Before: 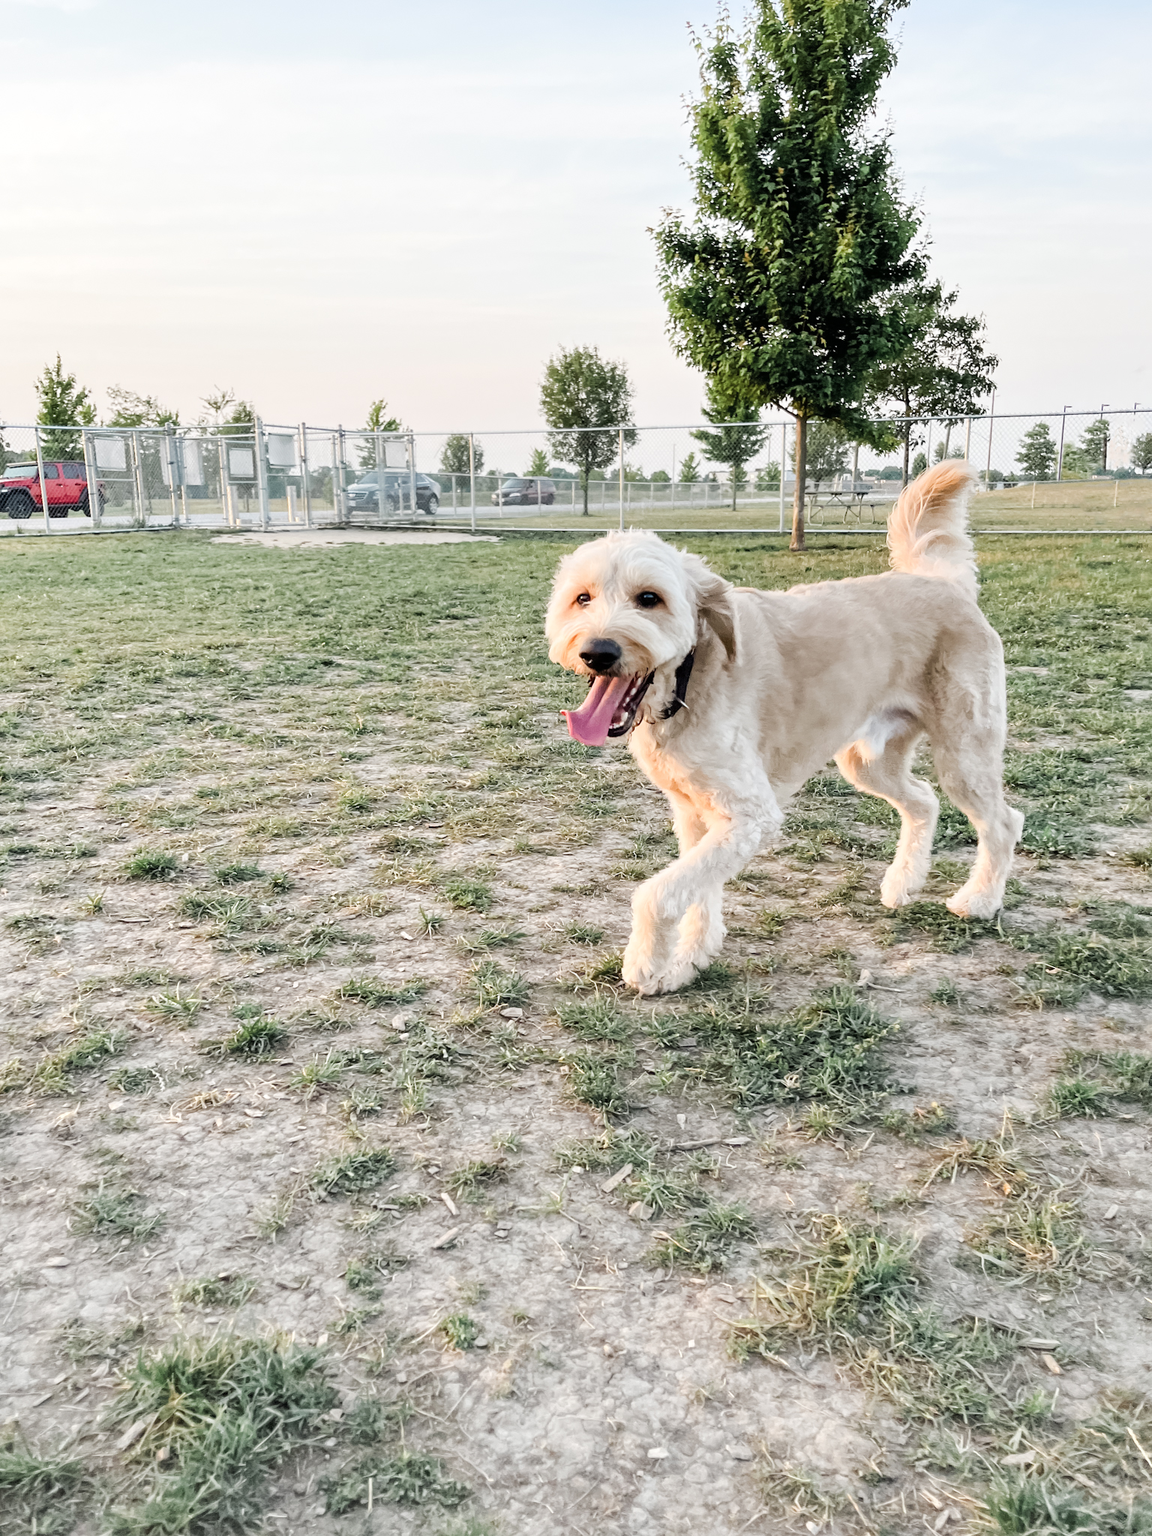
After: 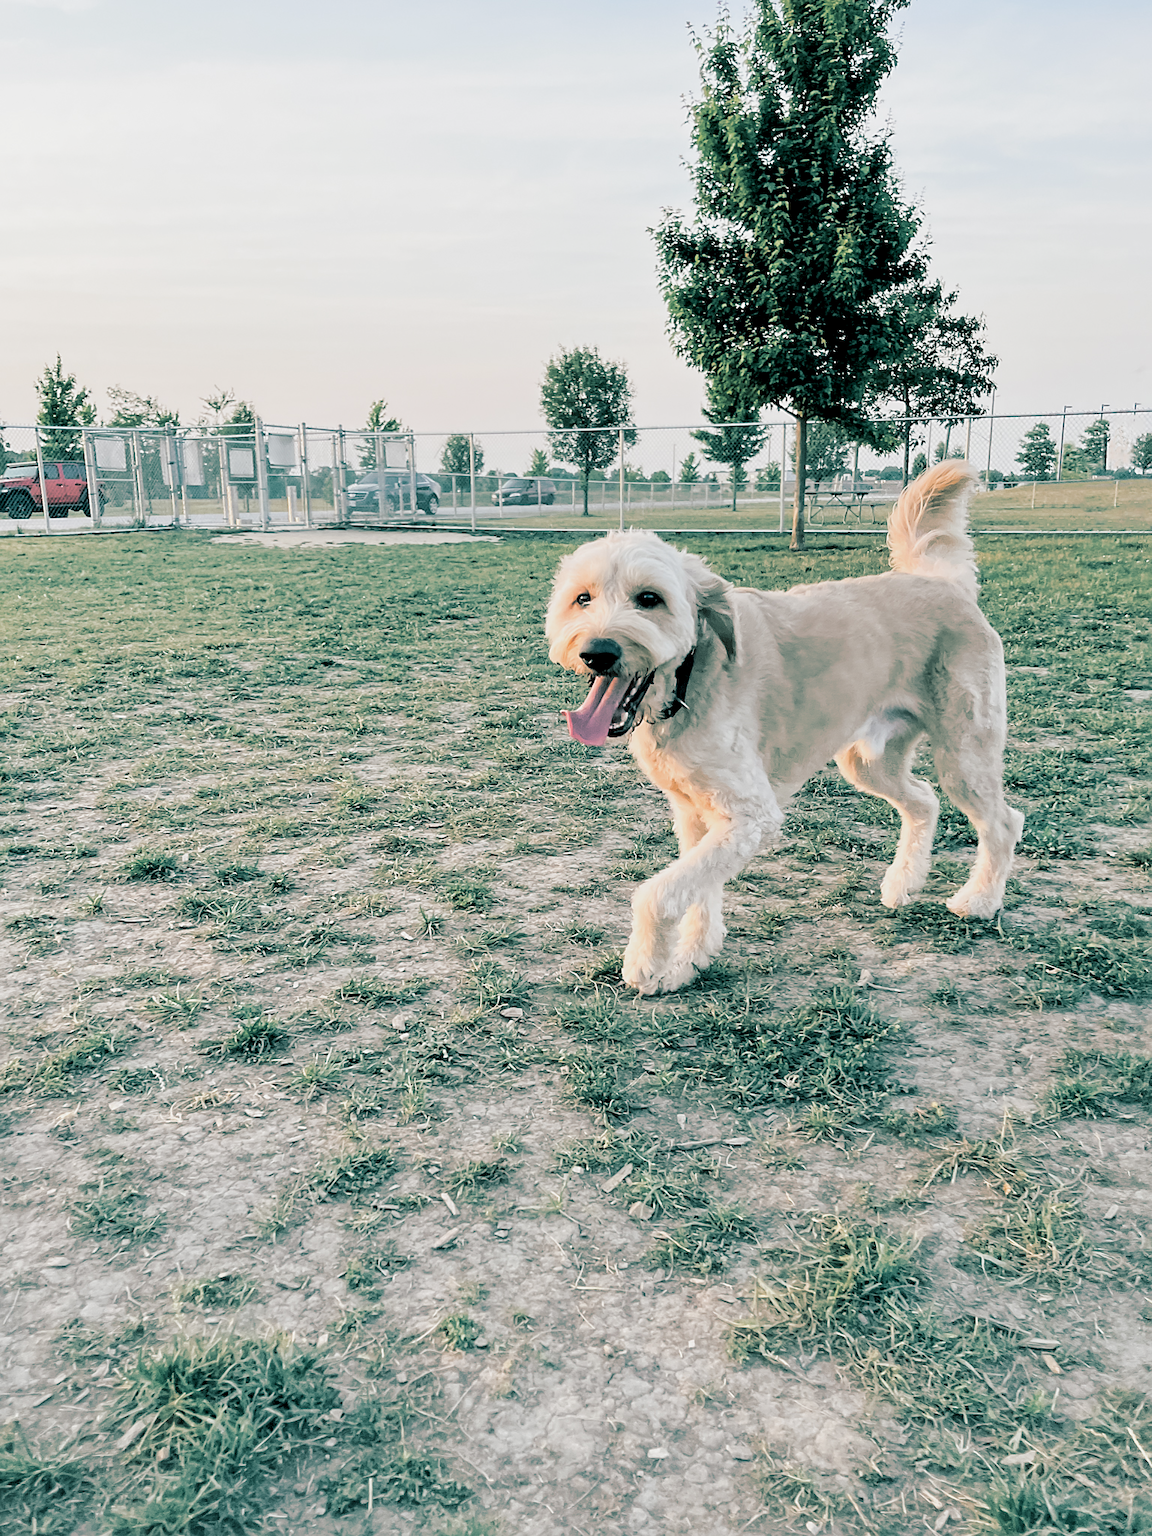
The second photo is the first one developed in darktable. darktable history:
exposure: black level correction 0.006, exposure -0.226 EV, compensate highlight preservation false
sharpen: radius 1.864, amount 0.398, threshold 1.271
split-toning: shadows › hue 183.6°, shadows › saturation 0.52, highlights › hue 0°, highlights › saturation 0
